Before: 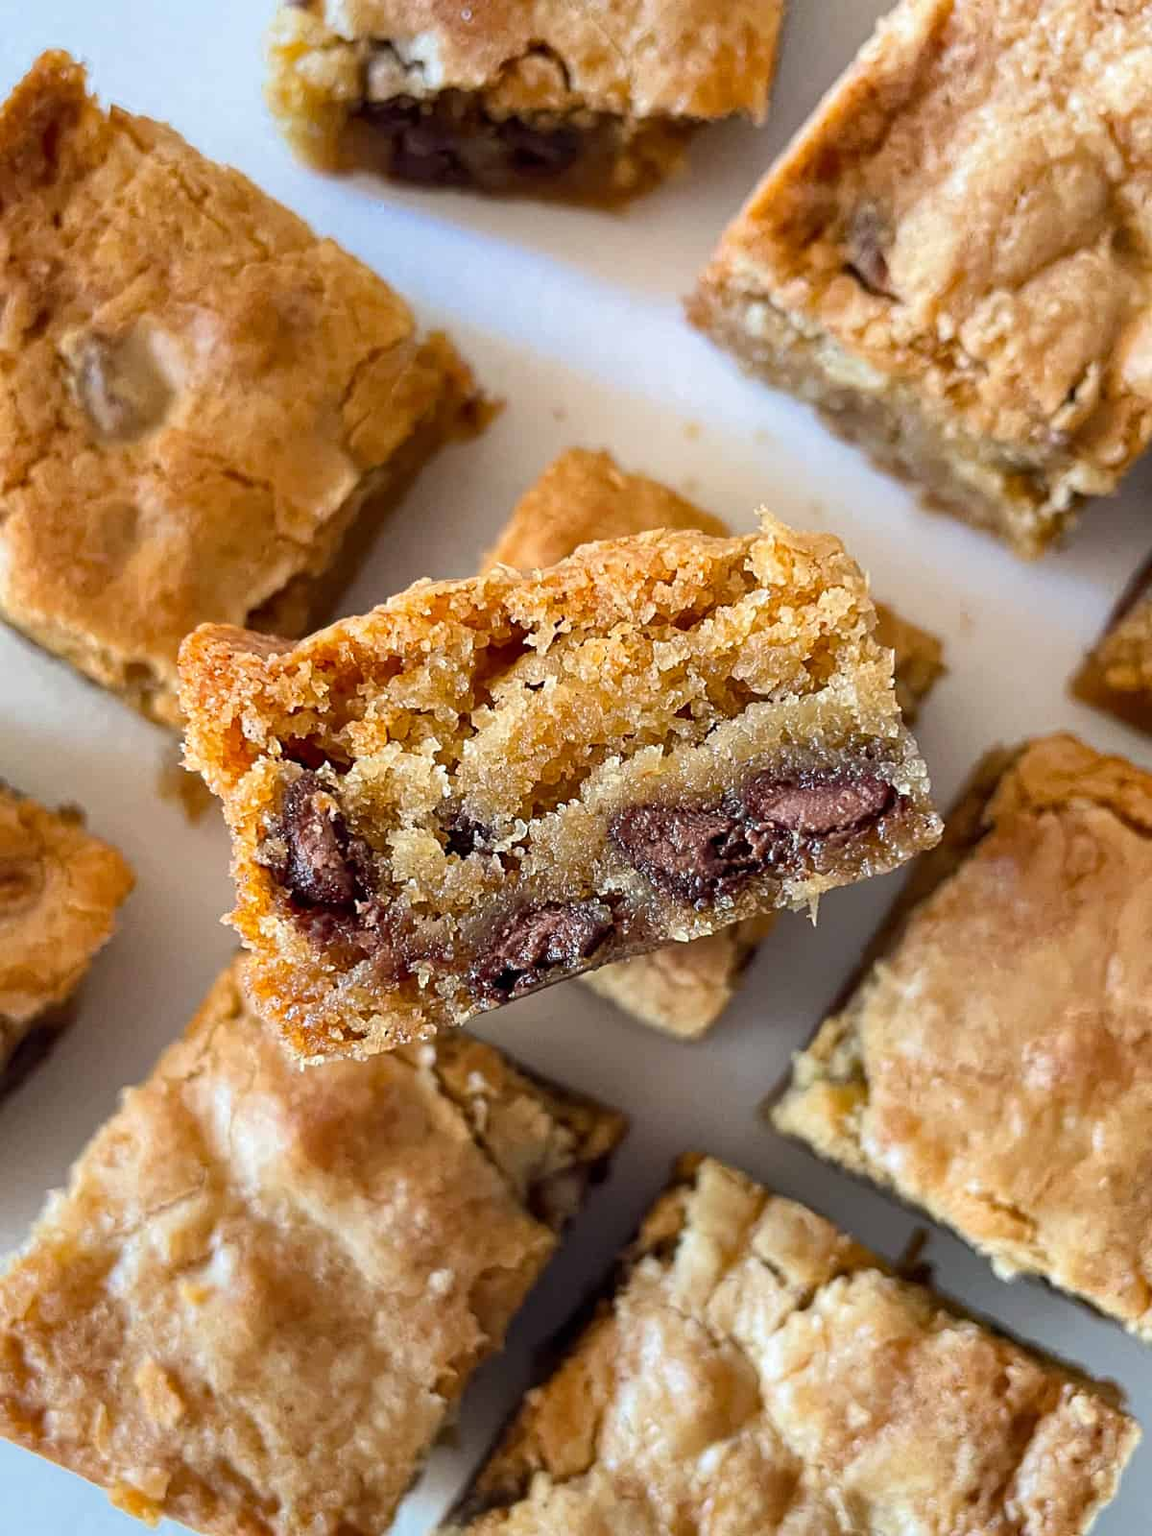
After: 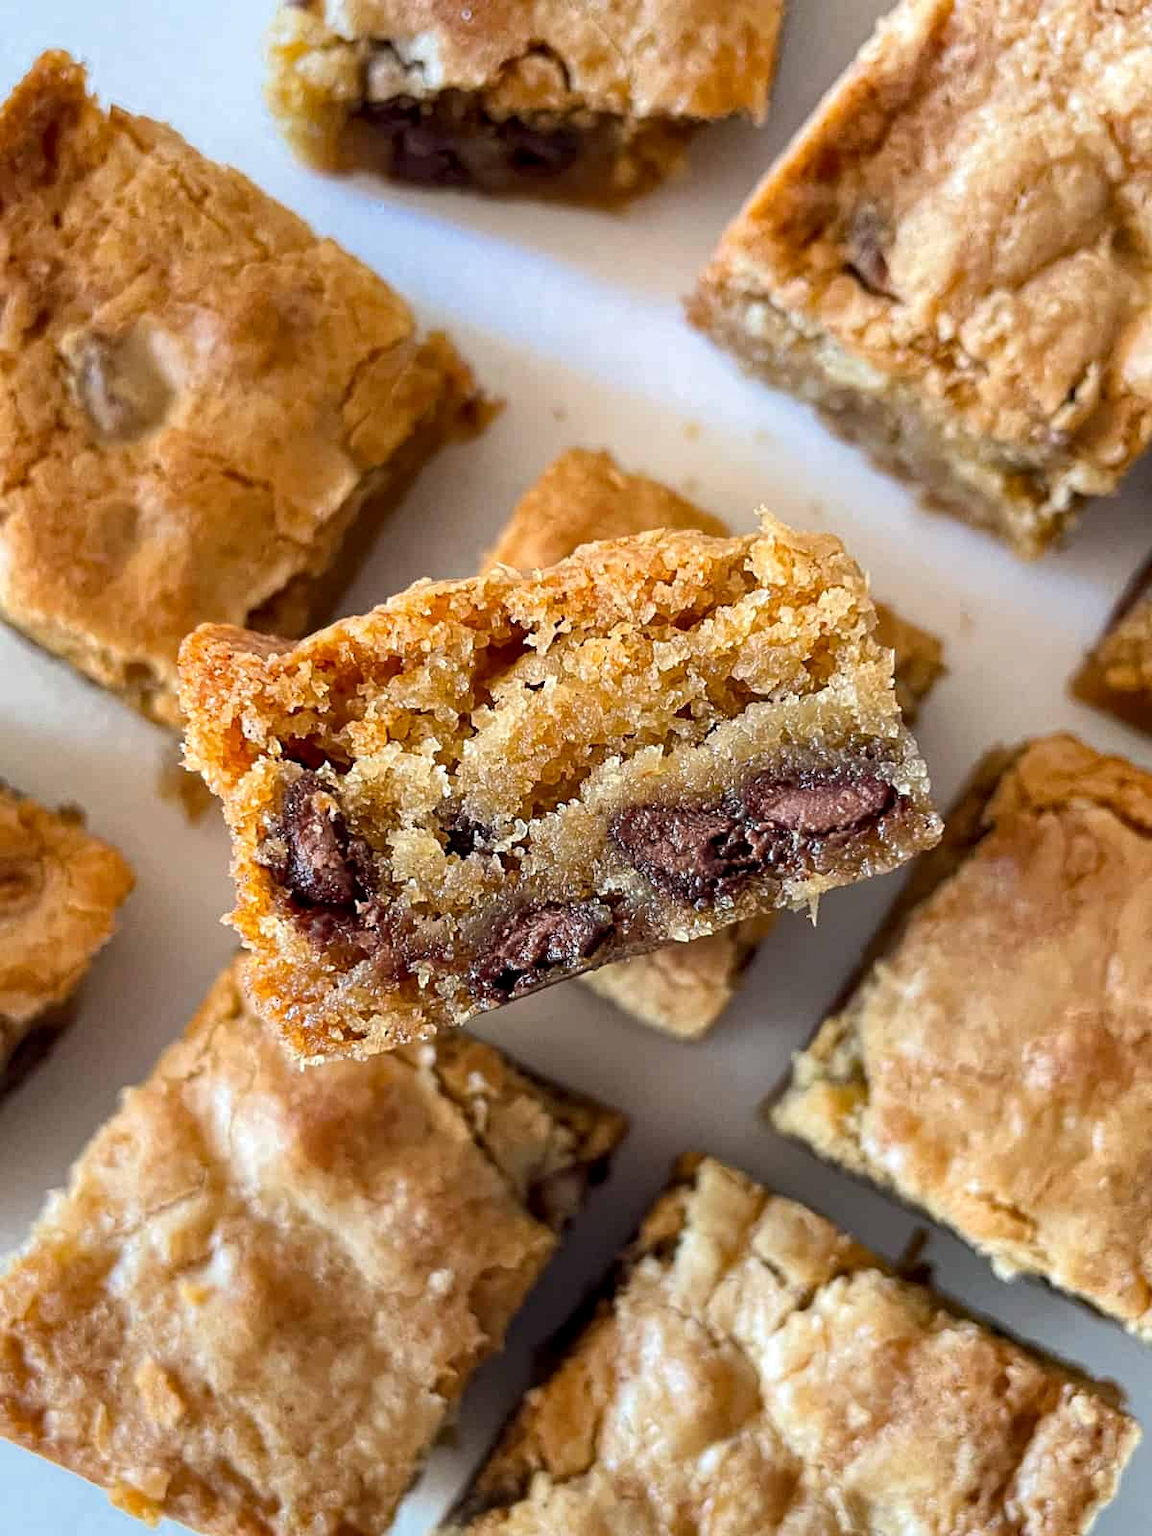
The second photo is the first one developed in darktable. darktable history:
local contrast: highlights 104%, shadows 100%, detail 119%, midtone range 0.2
